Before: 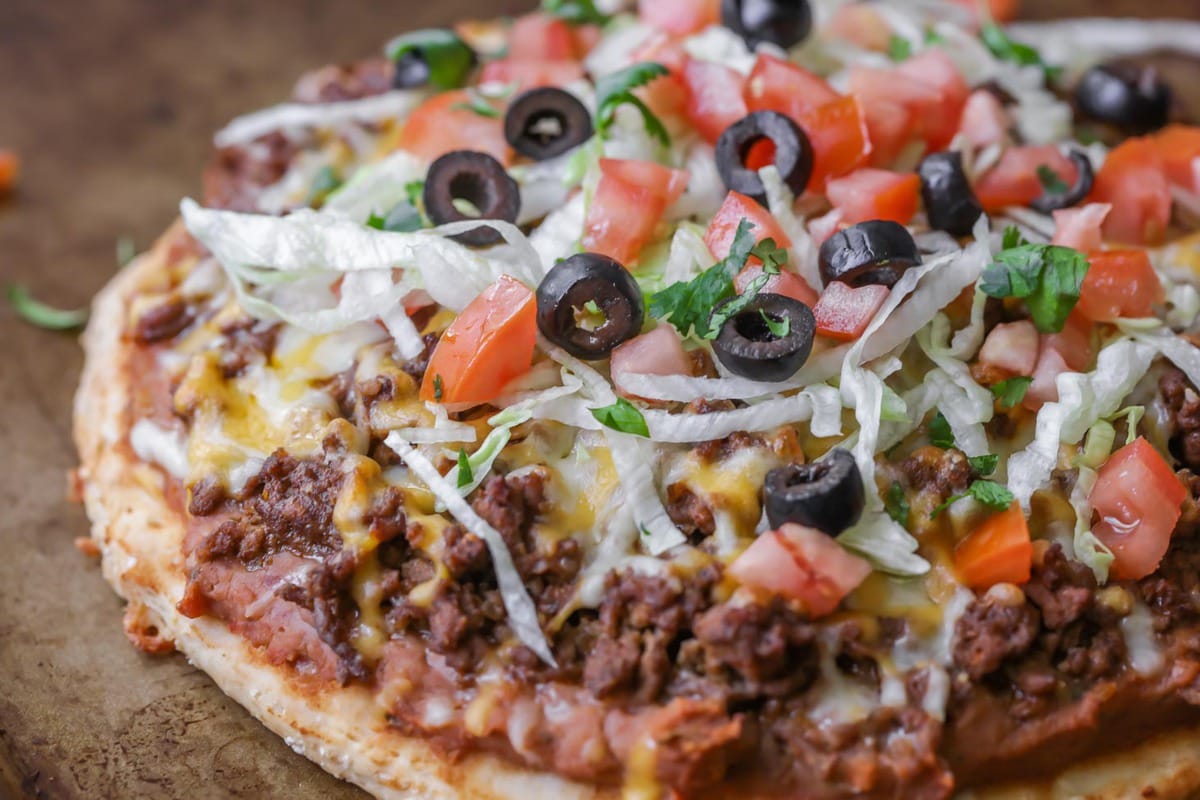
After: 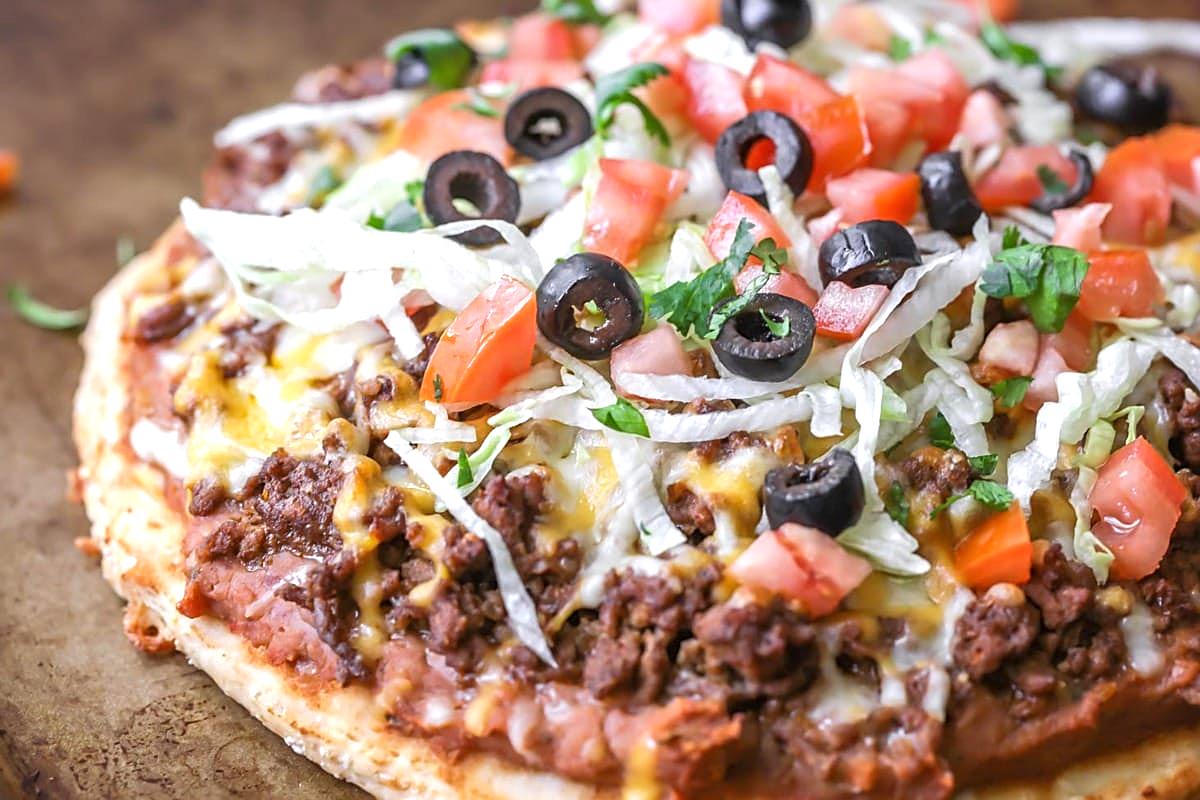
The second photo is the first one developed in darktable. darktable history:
sharpen: on, module defaults
exposure: black level correction 0, exposure 0.683 EV, compensate highlight preservation false
